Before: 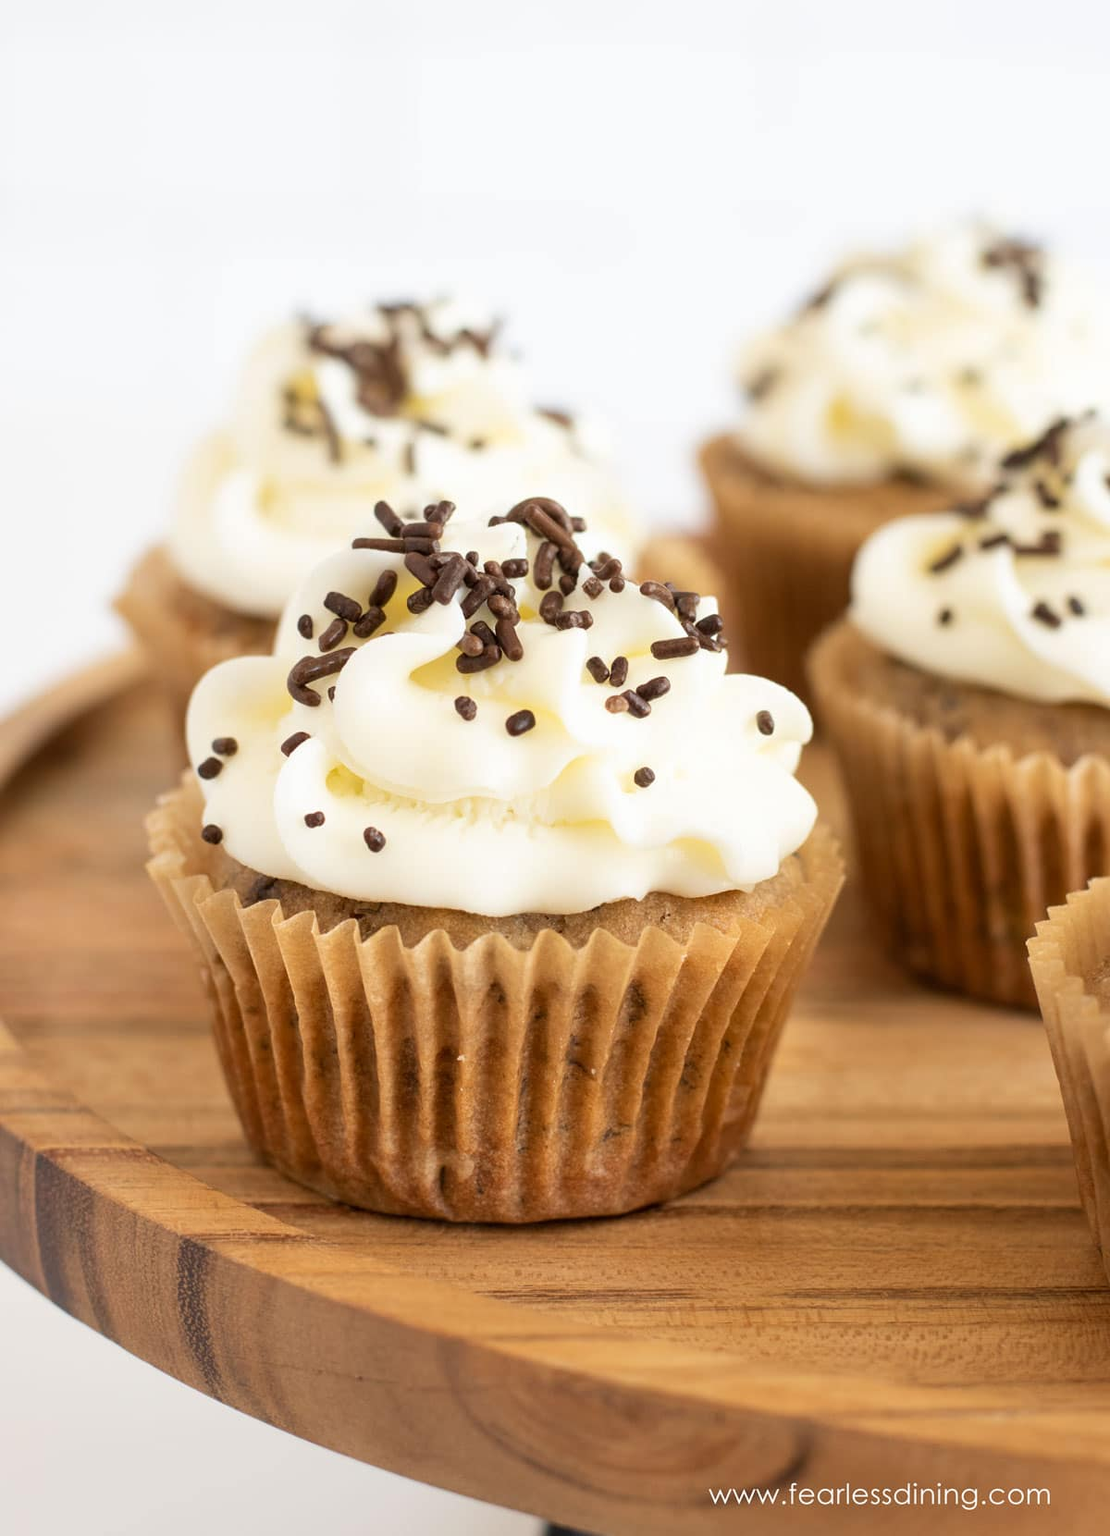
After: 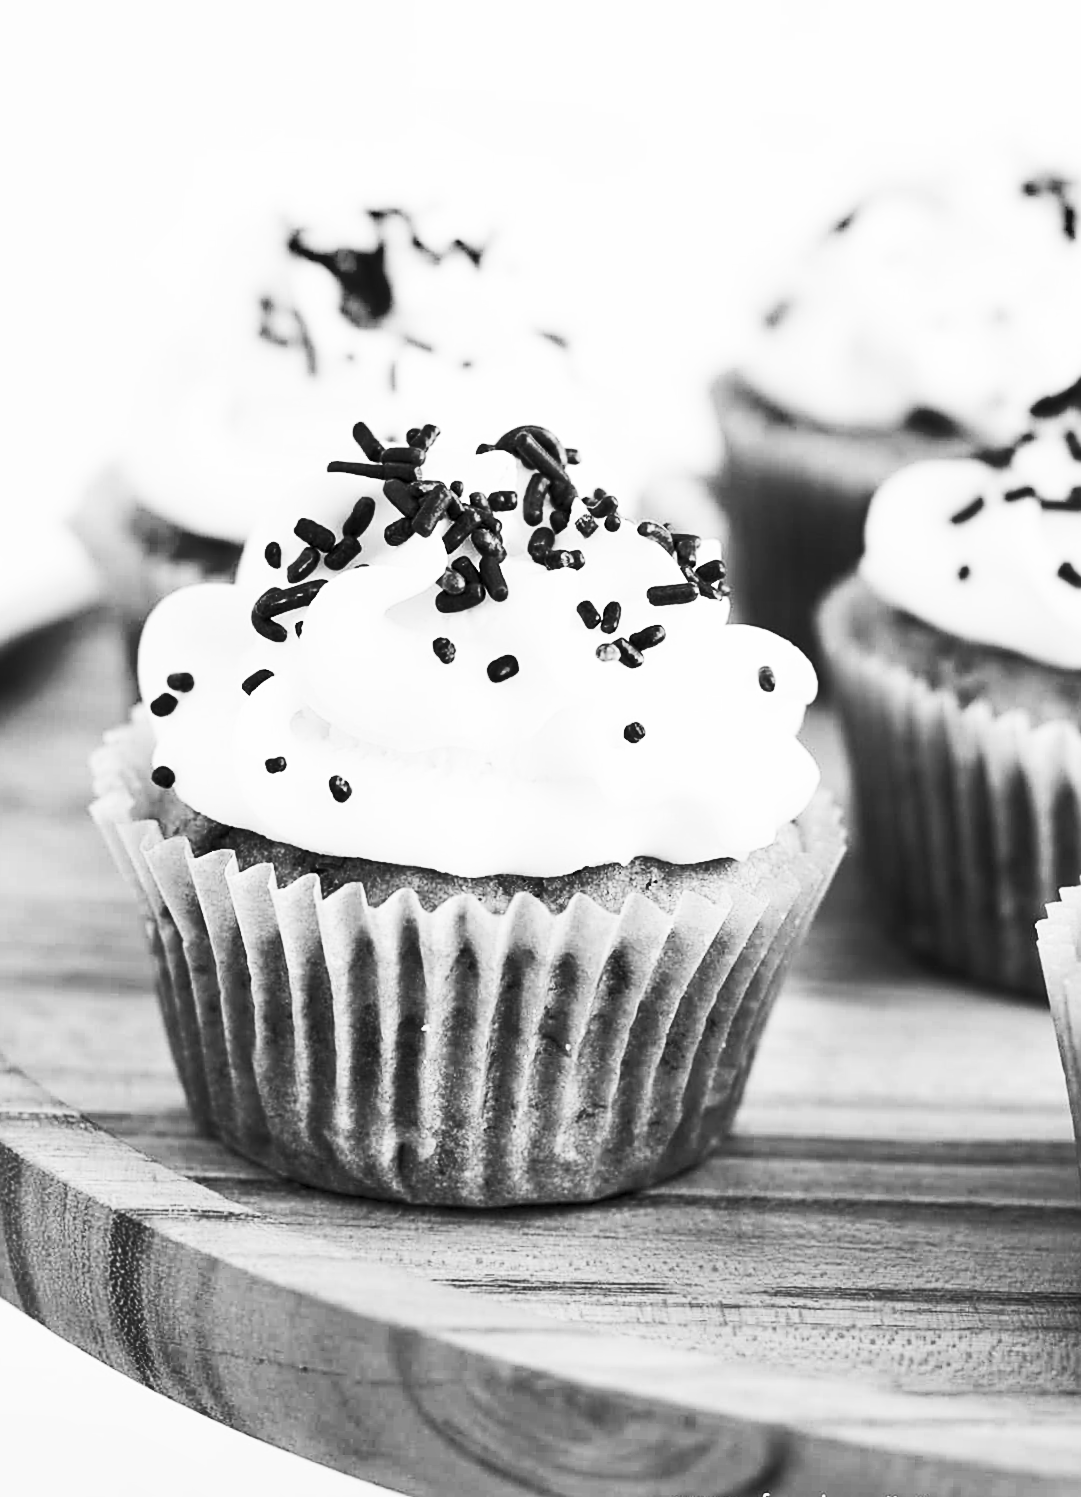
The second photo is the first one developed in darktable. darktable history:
exposure: exposure -0.041 EV, compensate highlight preservation false
crop and rotate: angle -1.96°, left 3.097%, top 4.154%, right 1.586%, bottom 0.529%
shadows and highlights: shadows 5, soften with gaussian
sharpen: on, module defaults
contrast brightness saturation: contrast 0.62, brightness 0.34, saturation 0.14
rotate and perspective: rotation 0.174°, lens shift (vertical) 0.013, lens shift (horizontal) 0.019, shear 0.001, automatic cropping original format, crop left 0.007, crop right 0.991, crop top 0.016, crop bottom 0.997
monochrome: size 3.1
